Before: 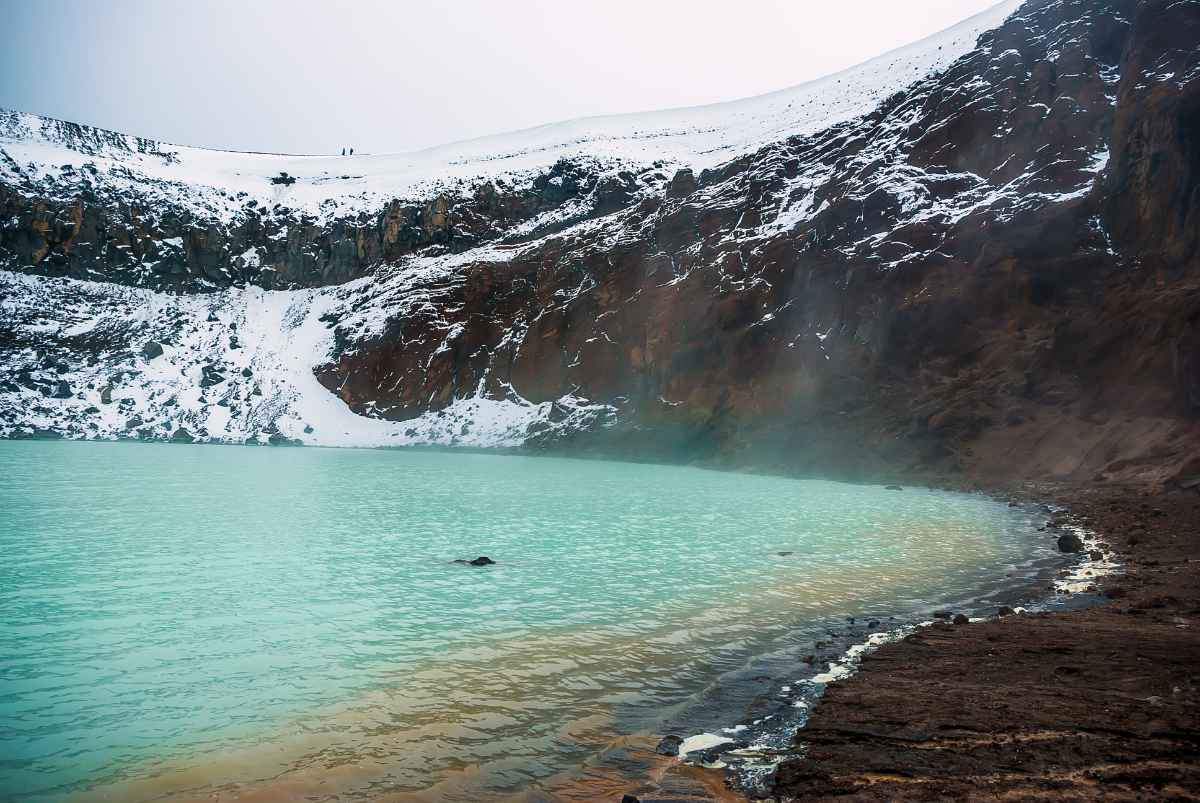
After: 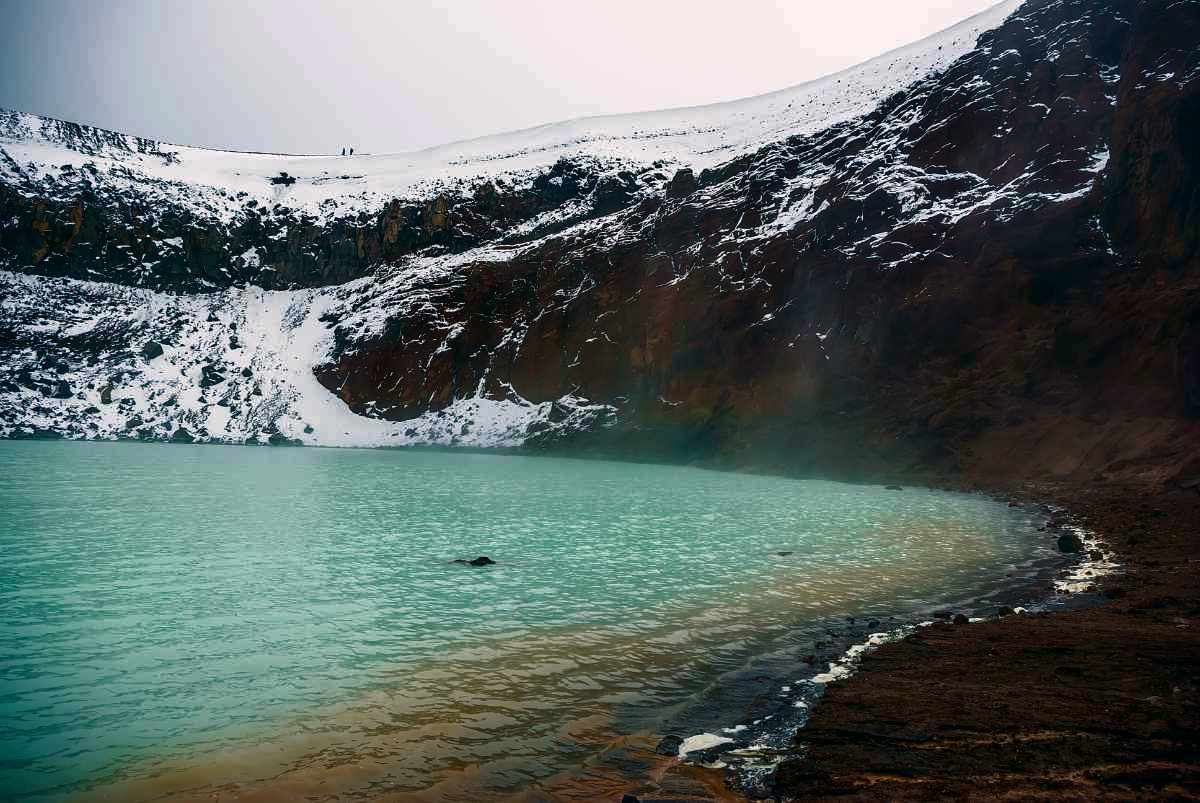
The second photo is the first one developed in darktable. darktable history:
contrast brightness saturation: contrast 0.28
velvia: on, module defaults
color balance: lift [1, 0.998, 1.001, 1.002], gamma [1, 1.02, 1, 0.98], gain [1, 1.02, 1.003, 0.98]
base curve: curves: ch0 [(0, 0) (0.826, 0.587) (1, 1)]
tone equalizer: -8 EV -0.55 EV
